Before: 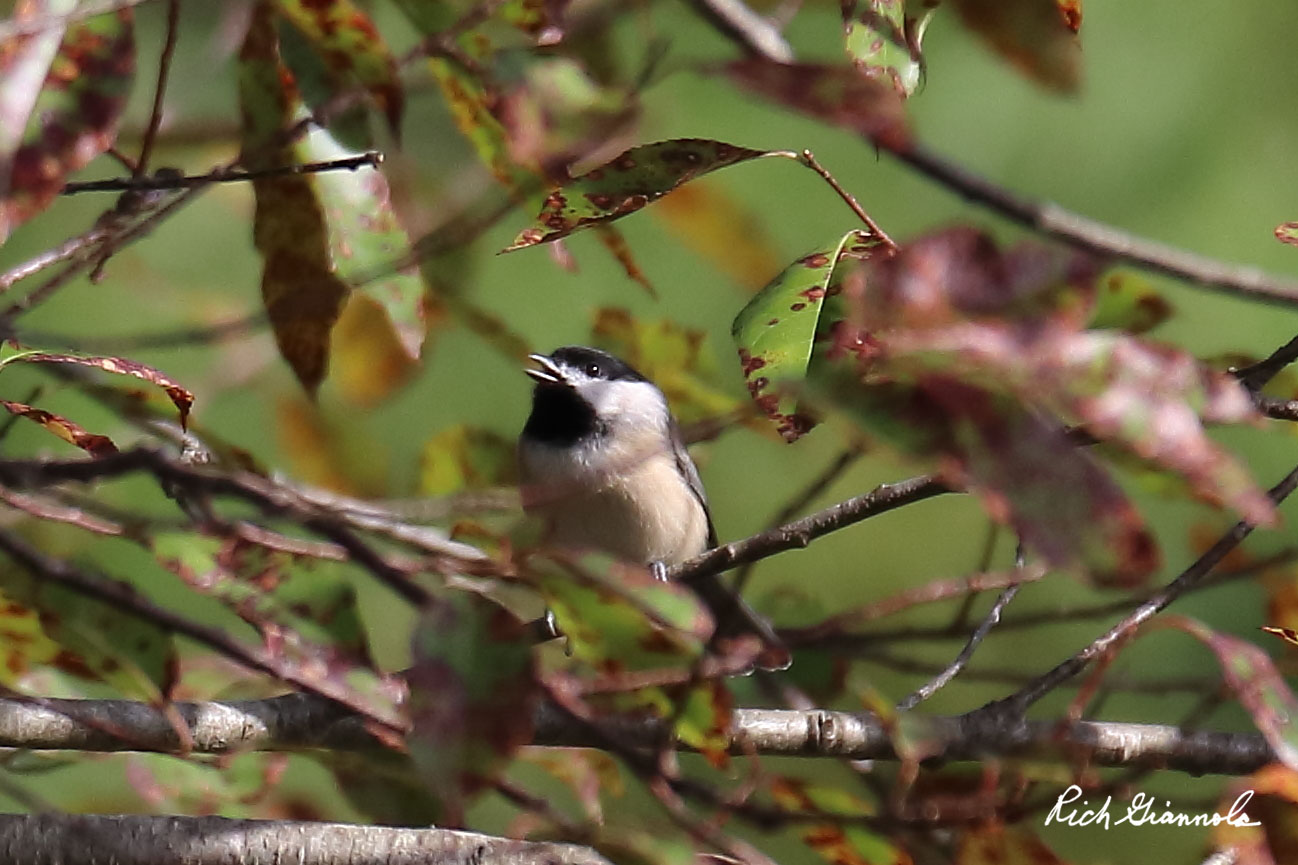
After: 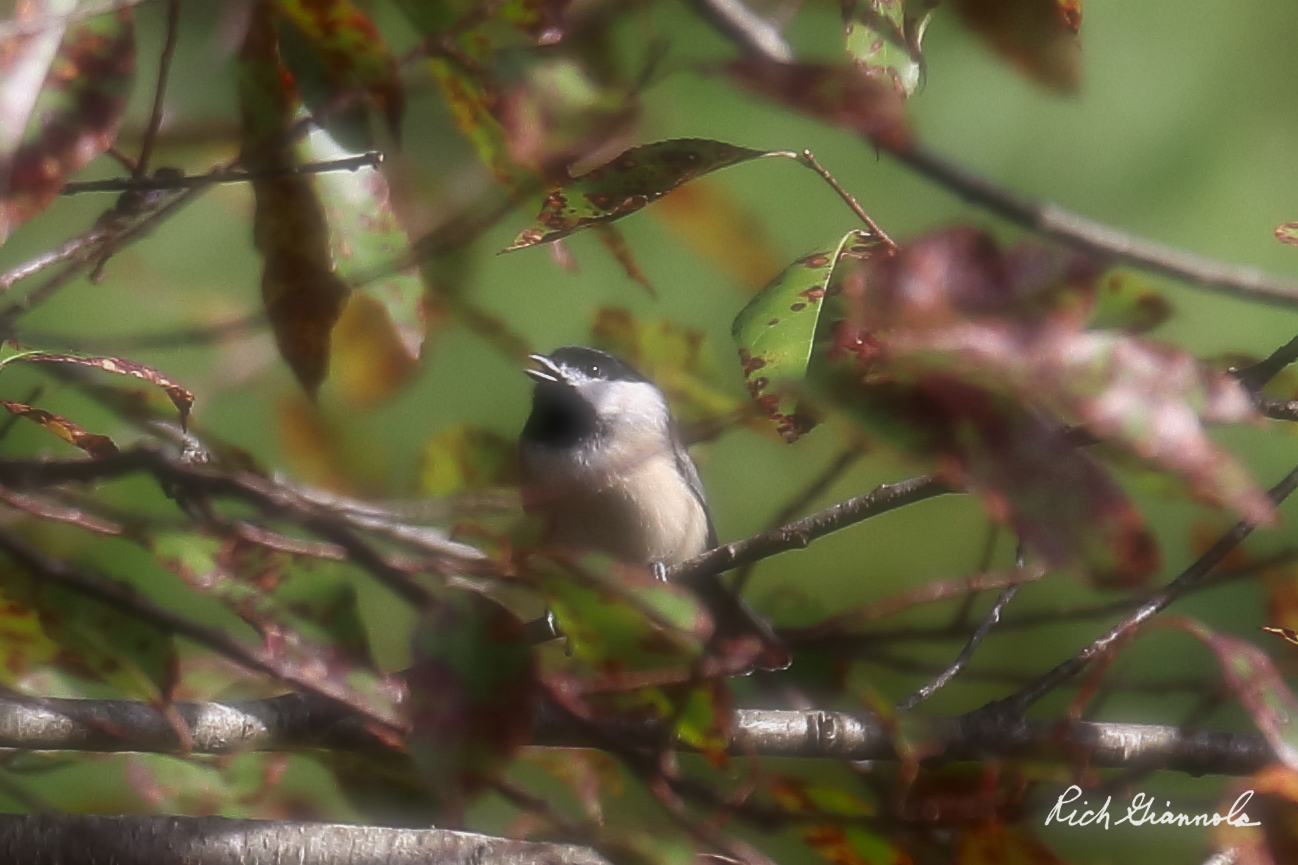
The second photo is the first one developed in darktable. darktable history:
shadows and highlights: shadows -88.03, highlights -35.45, shadows color adjustment 99.15%, highlights color adjustment 0%, soften with gaussian
soften: size 60.24%, saturation 65.46%, brightness 0.506 EV, mix 25.7%
